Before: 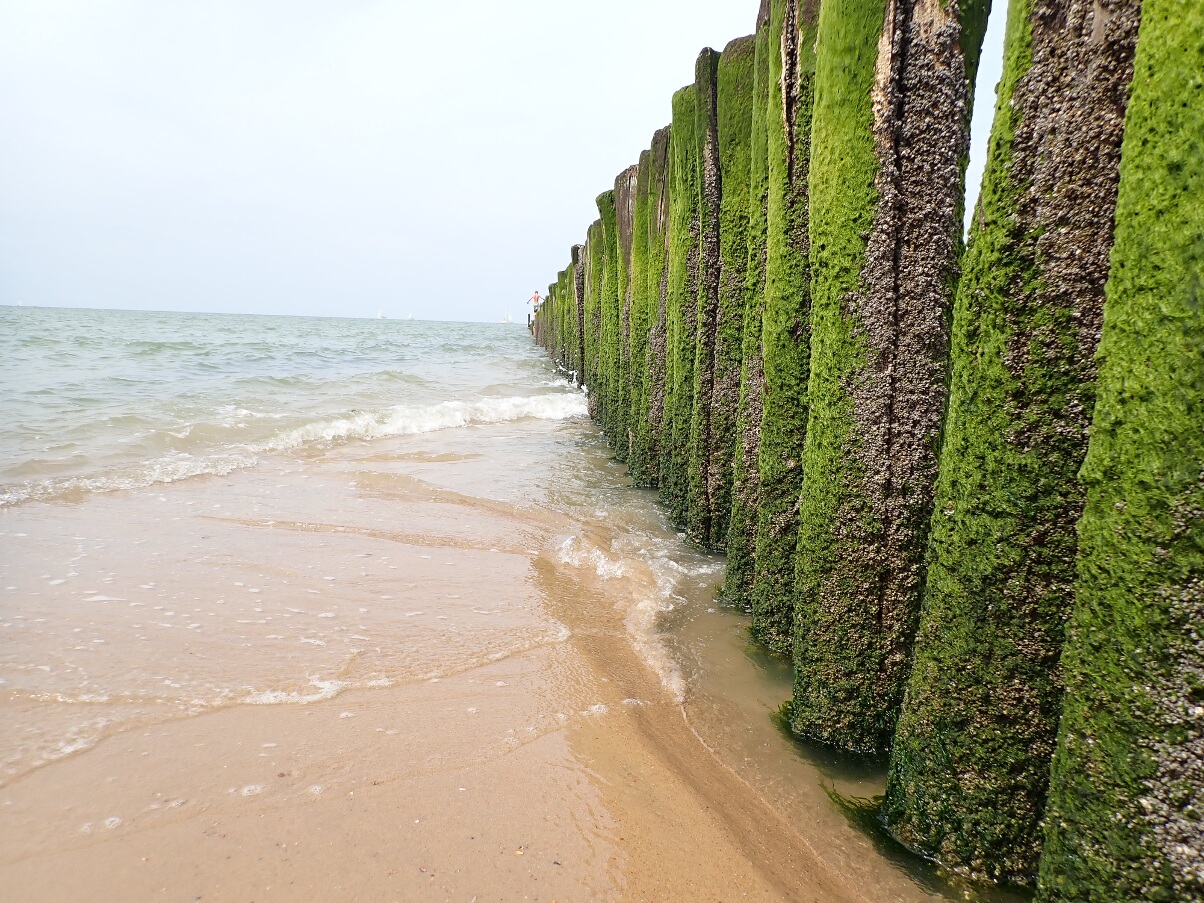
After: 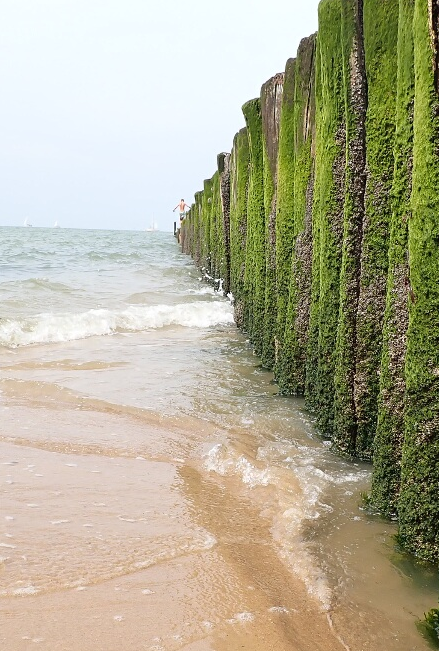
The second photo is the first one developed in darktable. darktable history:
crop and rotate: left 29.426%, top 10.282%, right 34.085%, bottom 17.529%
